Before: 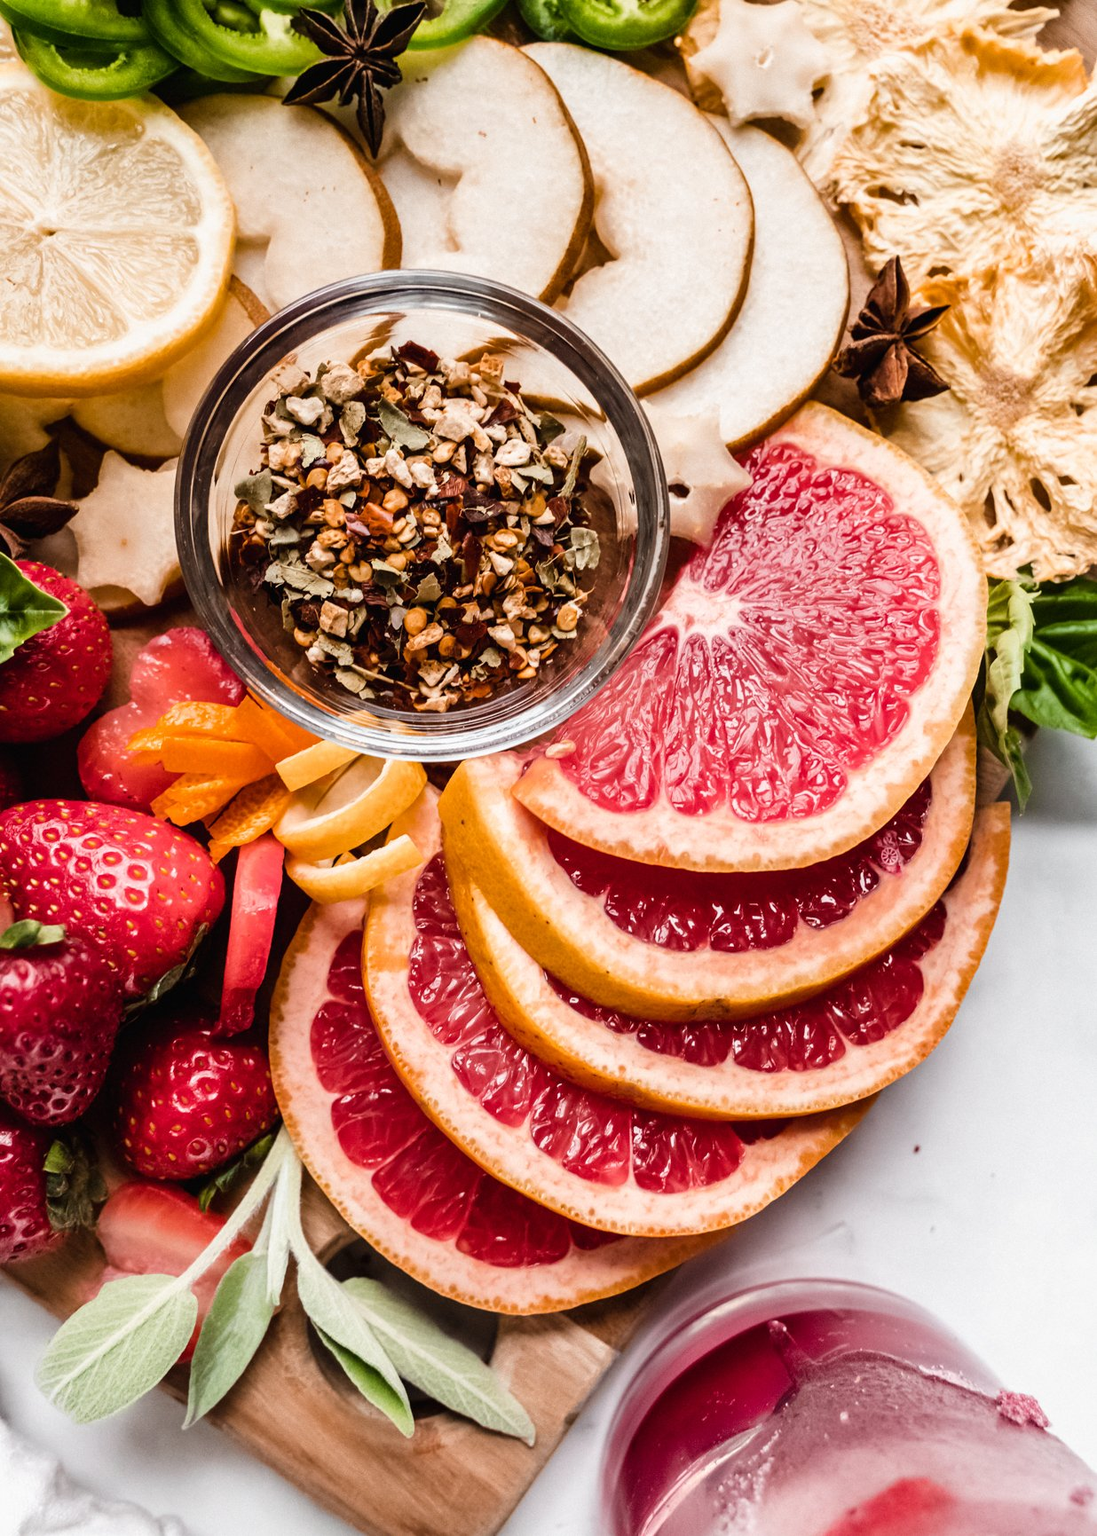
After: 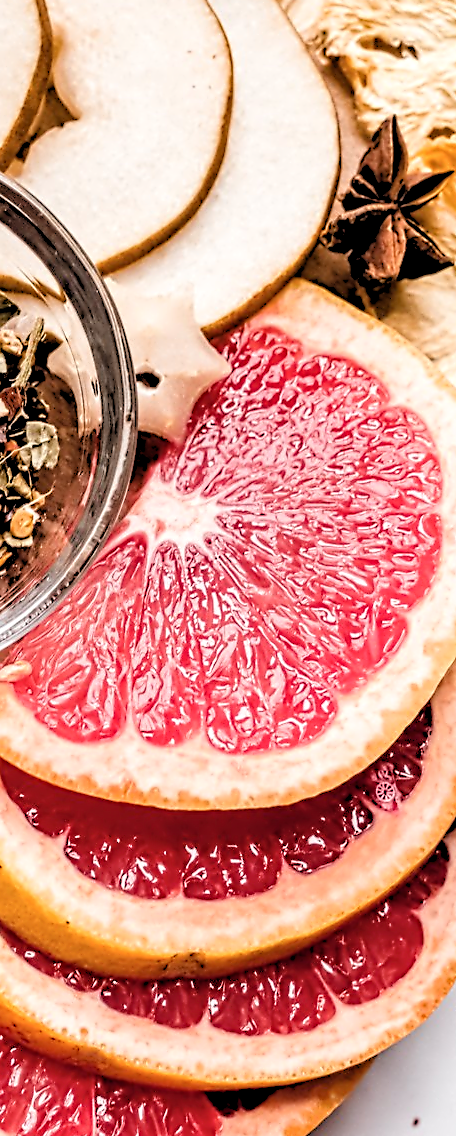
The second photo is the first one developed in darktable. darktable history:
rgb levels: preserve colors sum RGB, levels [[0.038, 0.433, 0.934], [0, 0.5, 1], [0, 0.5, 1]]
crop and rotate: left 49.936%, top 10.094%, right 13.136%, bottom 24.256%
contrast equalizer: y [[0.5, 0.5, 0.5, 0.515, 0.749, 0.84], [0.5 ×6], [0.5 ×6], [0, 0, 0, 0.001, 0.067, 0.262], [0 ×6]]
shadows and highlights: radius 110.86, shadows 51.09, white point adjustment 9.16, highlights -4.17, highlights color adjustment 32.2%, soften with gaussian
